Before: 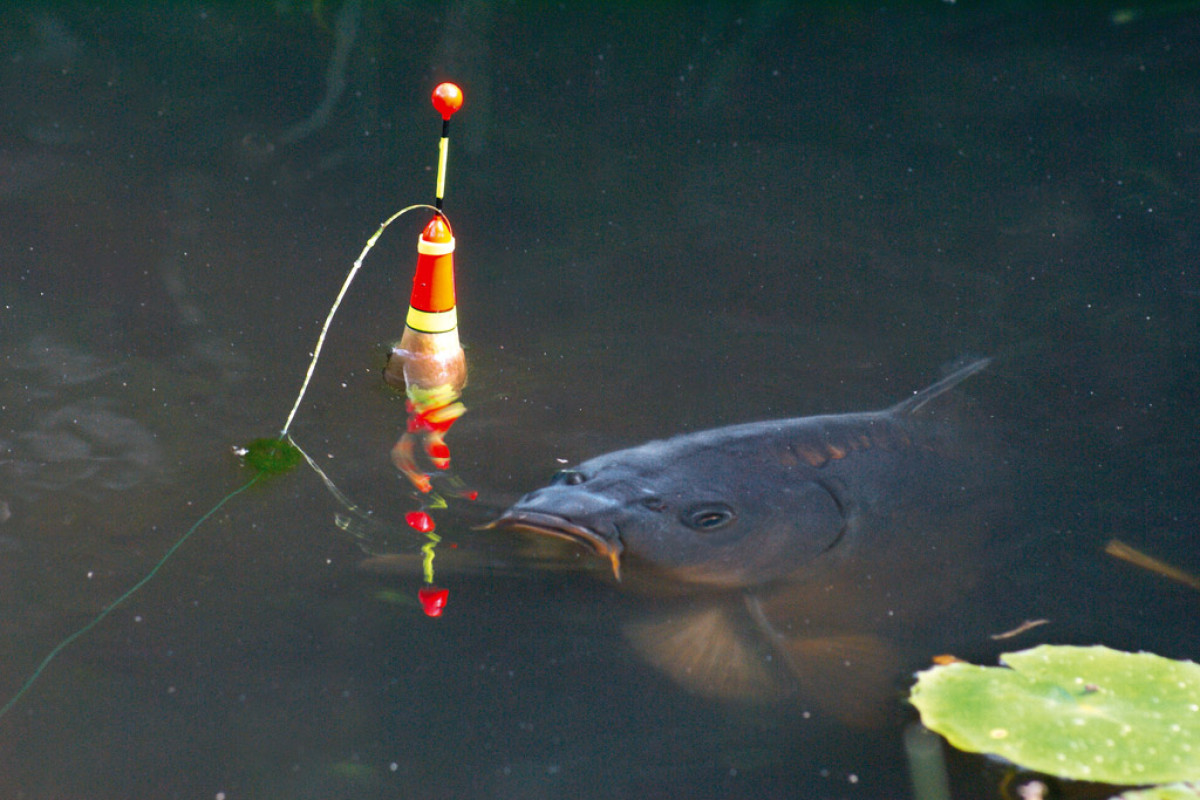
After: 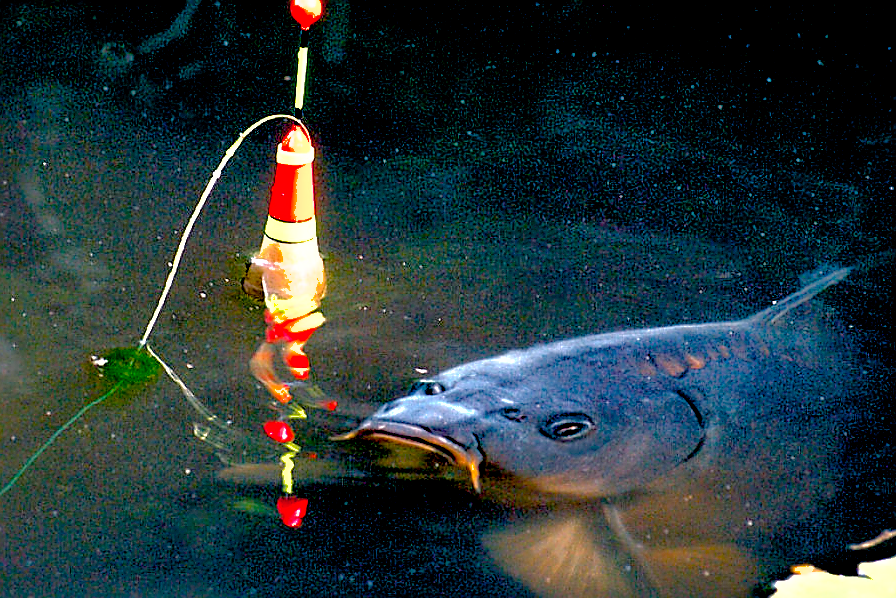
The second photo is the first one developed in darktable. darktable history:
crop and rotate: left 11.831%, top 11.346%, right 13.429%, bottom 13.899%
contrast equalizer: octaves 7, y [[0.6 ×6], [0.55 ×6], [0 ×6], [0 ×6], [0 ×6]], mix -0.3
sharpen: radius 1.4, amount 1.25, threshold 0.7
color balance rgb: shadows lift › chroma 2%, shadows lift › hue 185.64°, power › luminance 1.48%, highlights gain › chroma 3%, highlights gain › hue 54.51°, global offset › luminance -0.4%, perceptual saturation grading › highlights -18.47%, perceptual saturation grading › mid-tones 6.62%, perceptual saturation grading › shadows 28.22%, perceptual brilliance grading › highlights 15.68%, perceptual brilliance grading › shadows -14.29%, global vibrance 25.96%, contrast 6.45%
shadows and highlights: on, module defaults
local contrast: mode bilateral grid, contrast 20, coarseness 50, detail 130%, midtone range 0.2
exposure: black level correction 0.035, exposure 0.9 EV, compensate highlight preservation false
